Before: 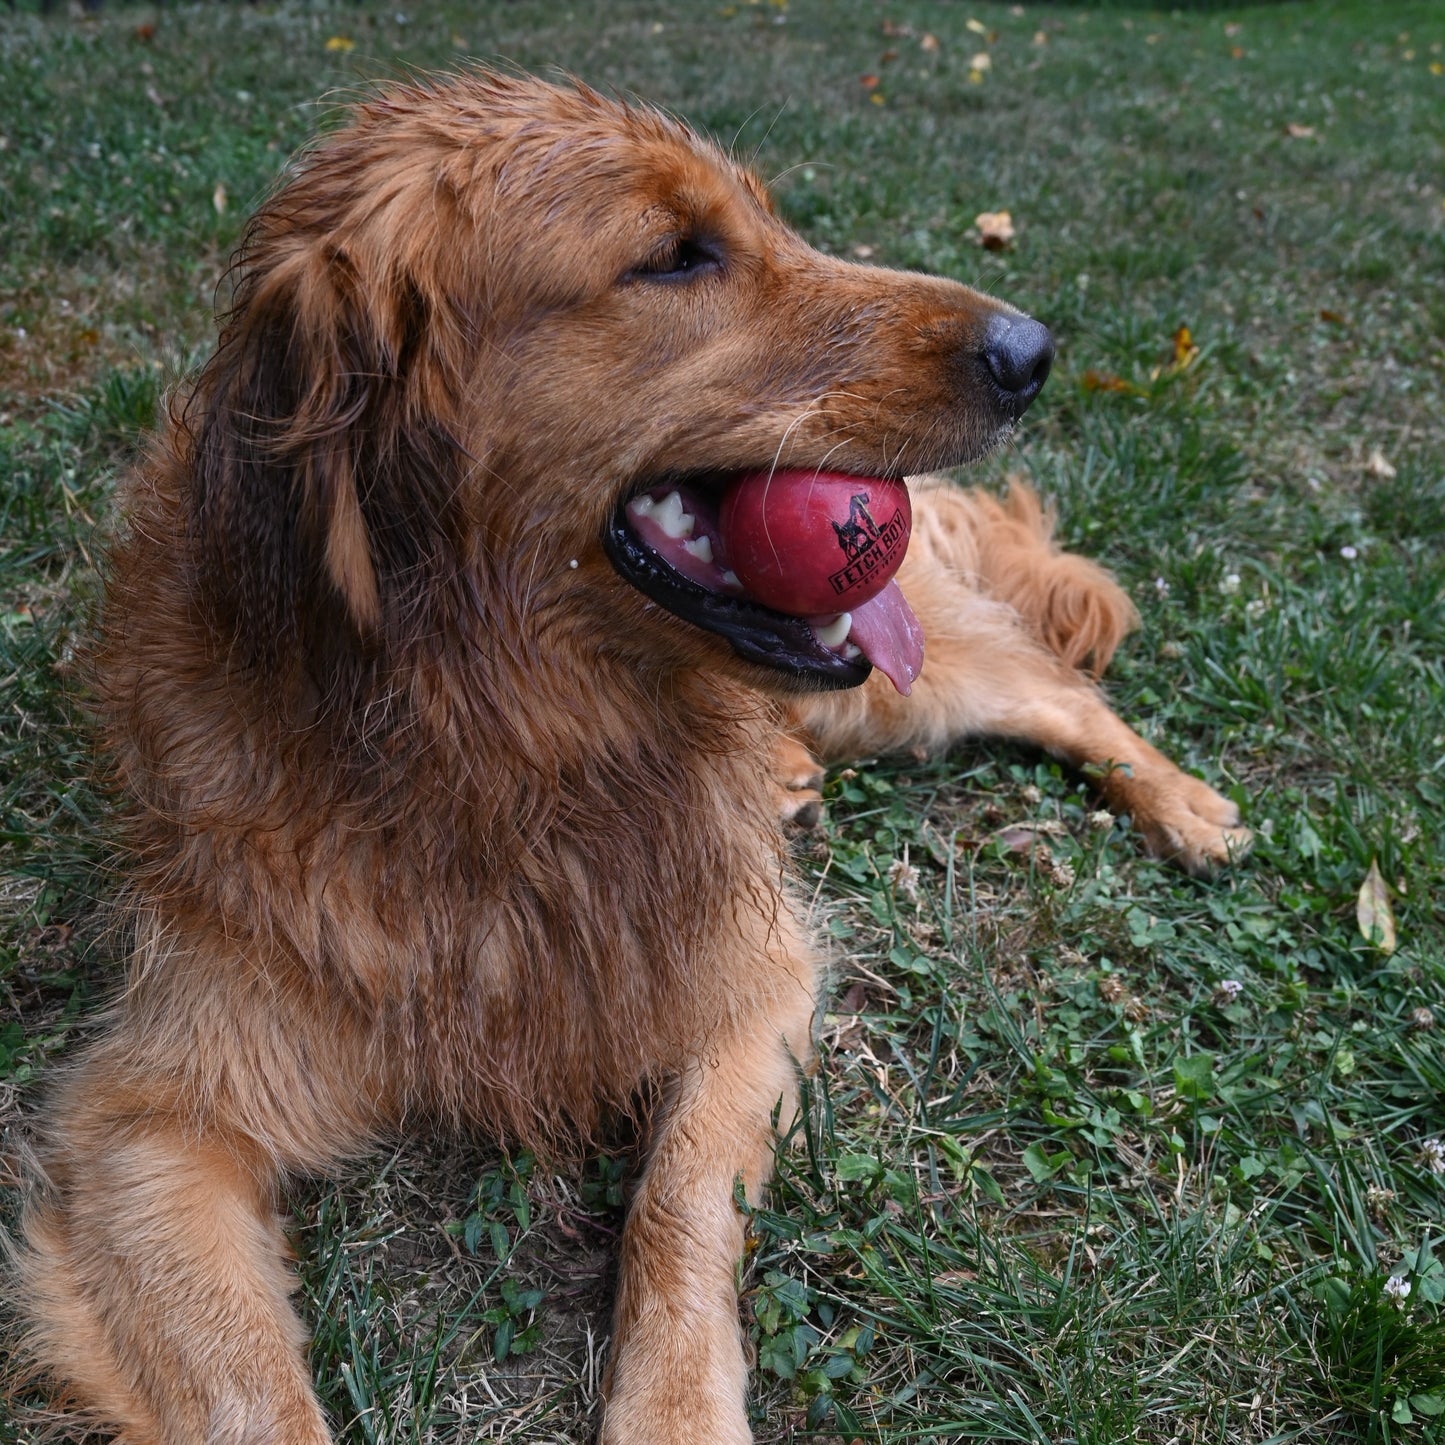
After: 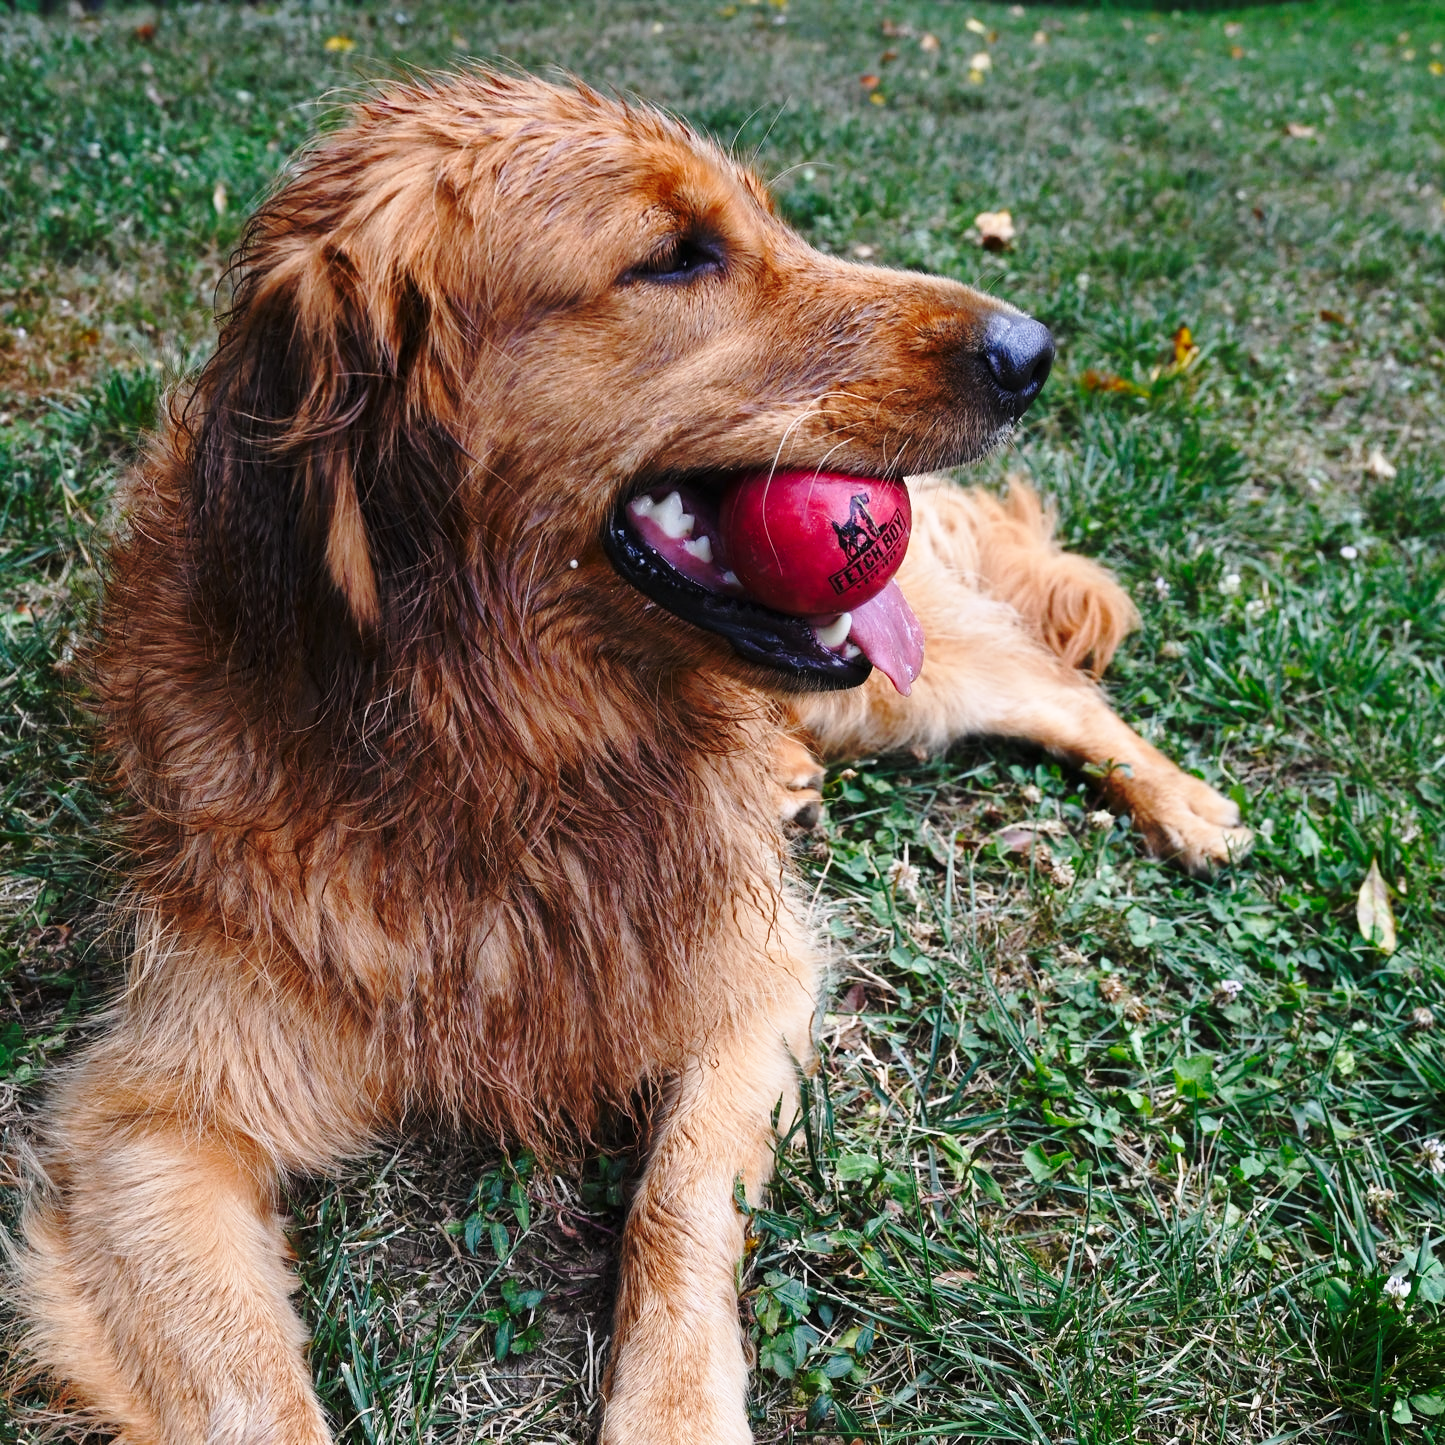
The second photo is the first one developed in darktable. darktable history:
base curve: curves: ch0 [(0, 0) (0.036, 0.037) (0.121, 0.228) (0.46, 0.76) (0.859, 0.983) (1, 1)], exposure shift 0.01, preserve colors none
